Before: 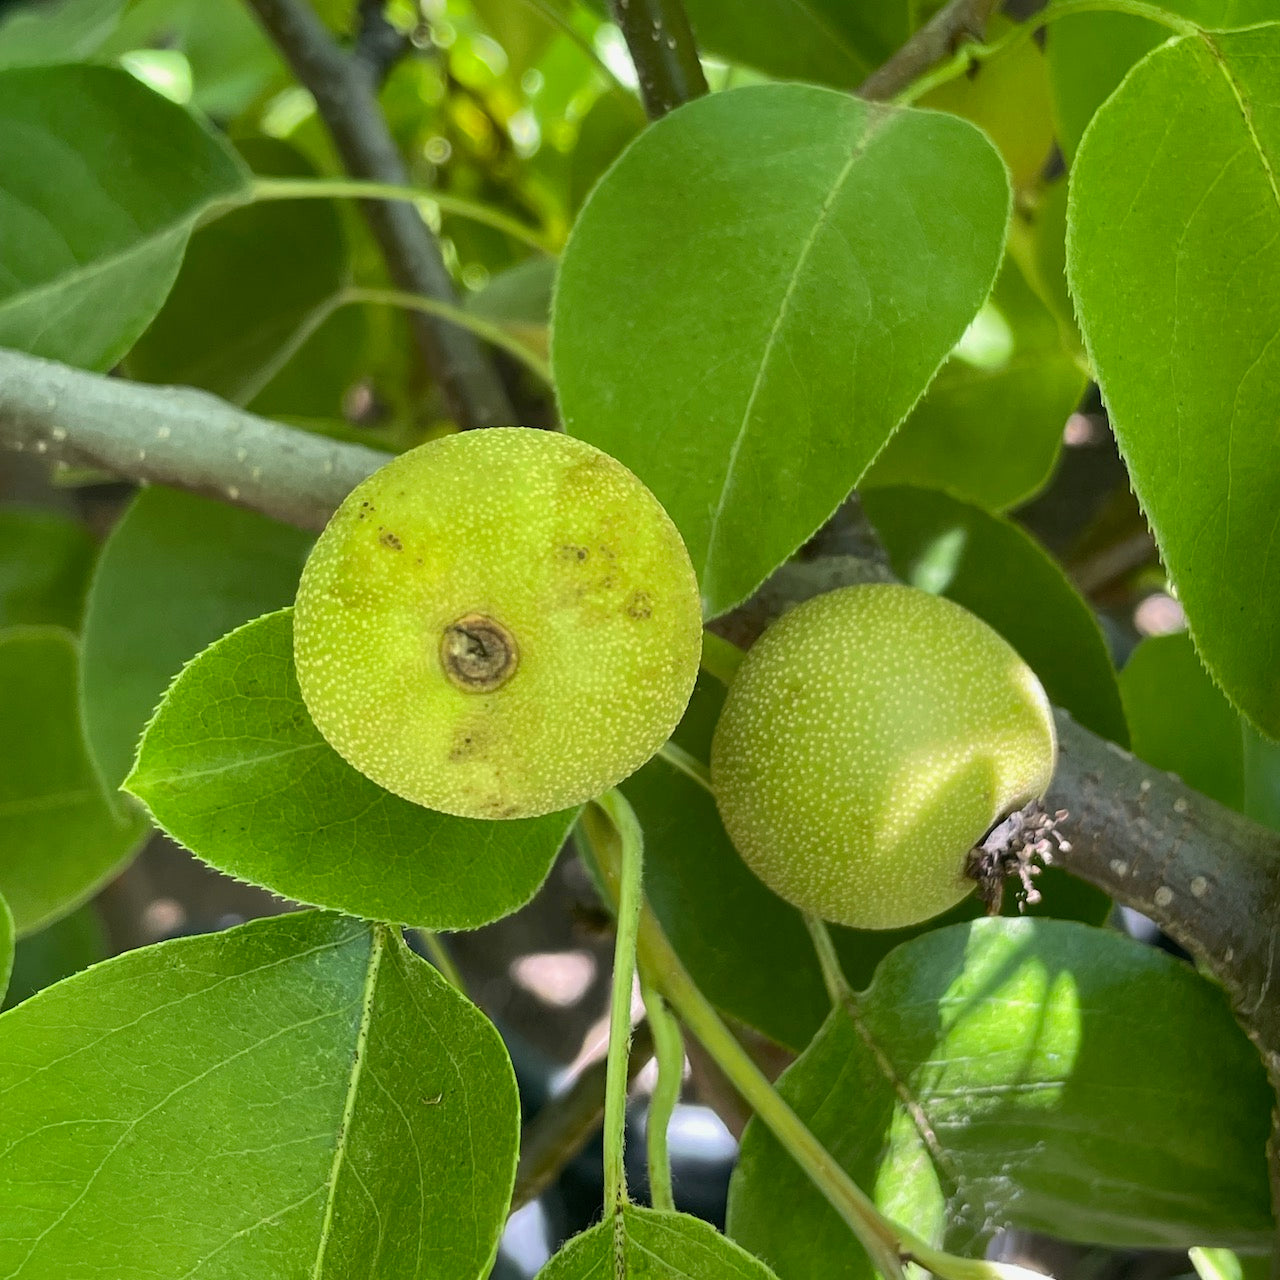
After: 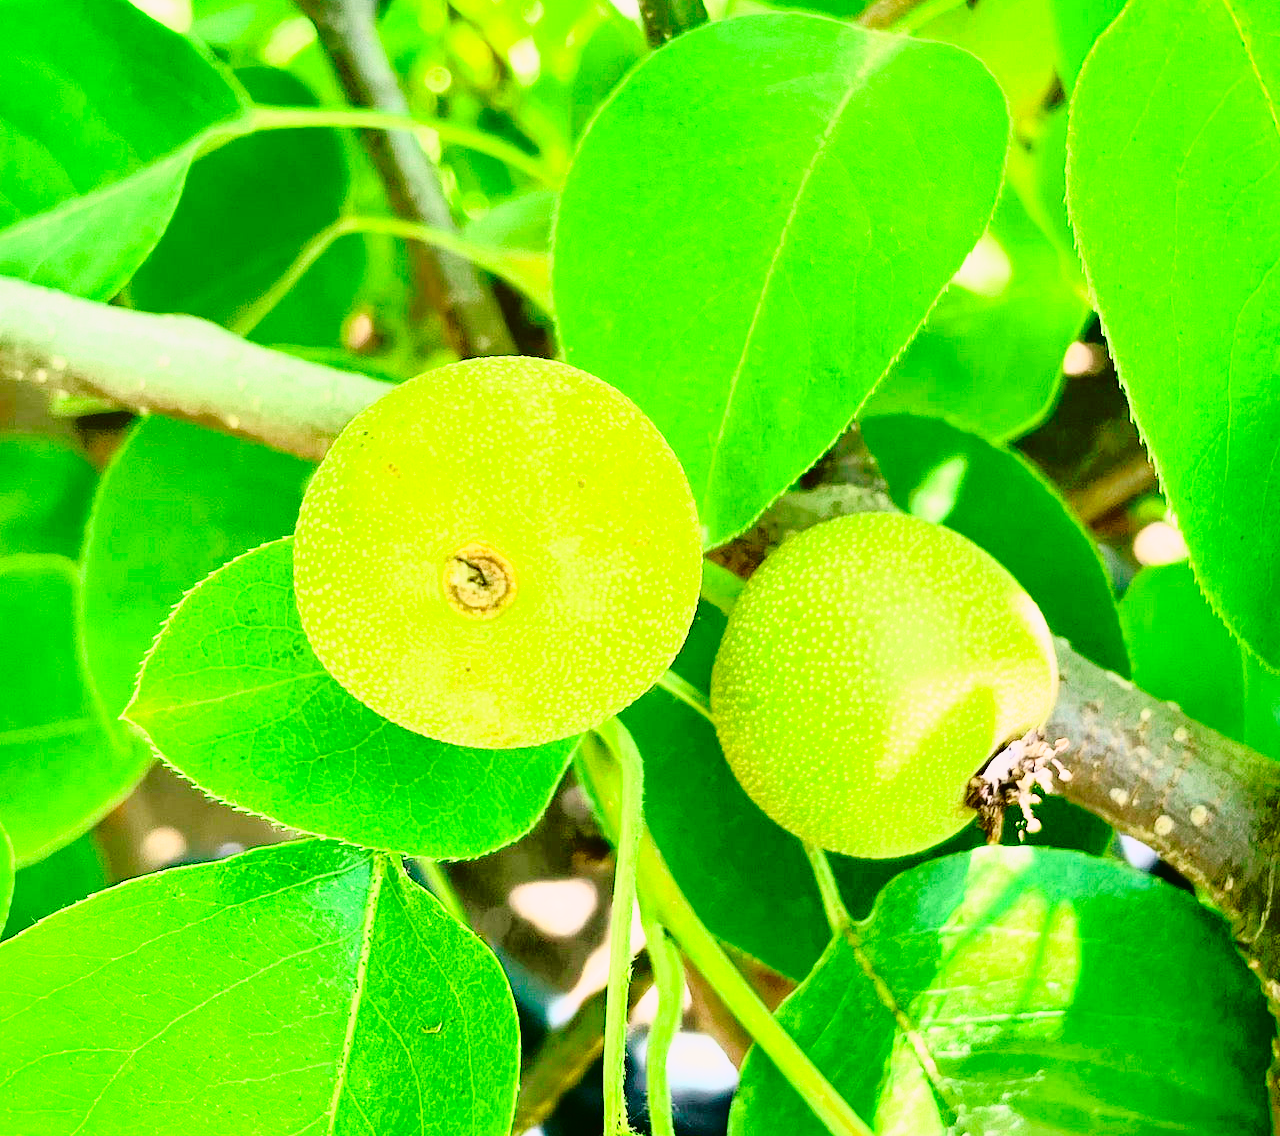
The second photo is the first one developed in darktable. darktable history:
tone equalizer: on, module defaults
tone curve: curves: ch0 [(0, 0.015) (0.091, 0.055) (0.184, 0.159) (0.304, 0.382) (0.492, 0.579) (0.628, 0.755) (0.832, 0.932) (0.984, 0.963)]; ch1 [(0, 0) (0.34, 0.235) (0.493, 0.5) (0.554, 0.56) (0.764, 0.815) (1, 1)]; ch2 [(0, 0) (0.44, 0.458) (0.476, 0.477) (0.542, 0.586) (0.674, 0.724) (1, 1)], color space Lab, independent channels, preserve colors none
base curve: curves: ch0 [(0, 0) (0.028, 0.03) (0.105, 0.232) (0.387, 0.748) (0.754, 0.968) (1, 1)], fusion 1, exposure shift 0.576, preserve colors none
crop and rotate: top 5.609%, bottom 5.609%
contrast brightness saturation: contrast 0.09, saturation 0.28
rotate and perspective: automatic cropping original format, crop left 0, crop top 0
